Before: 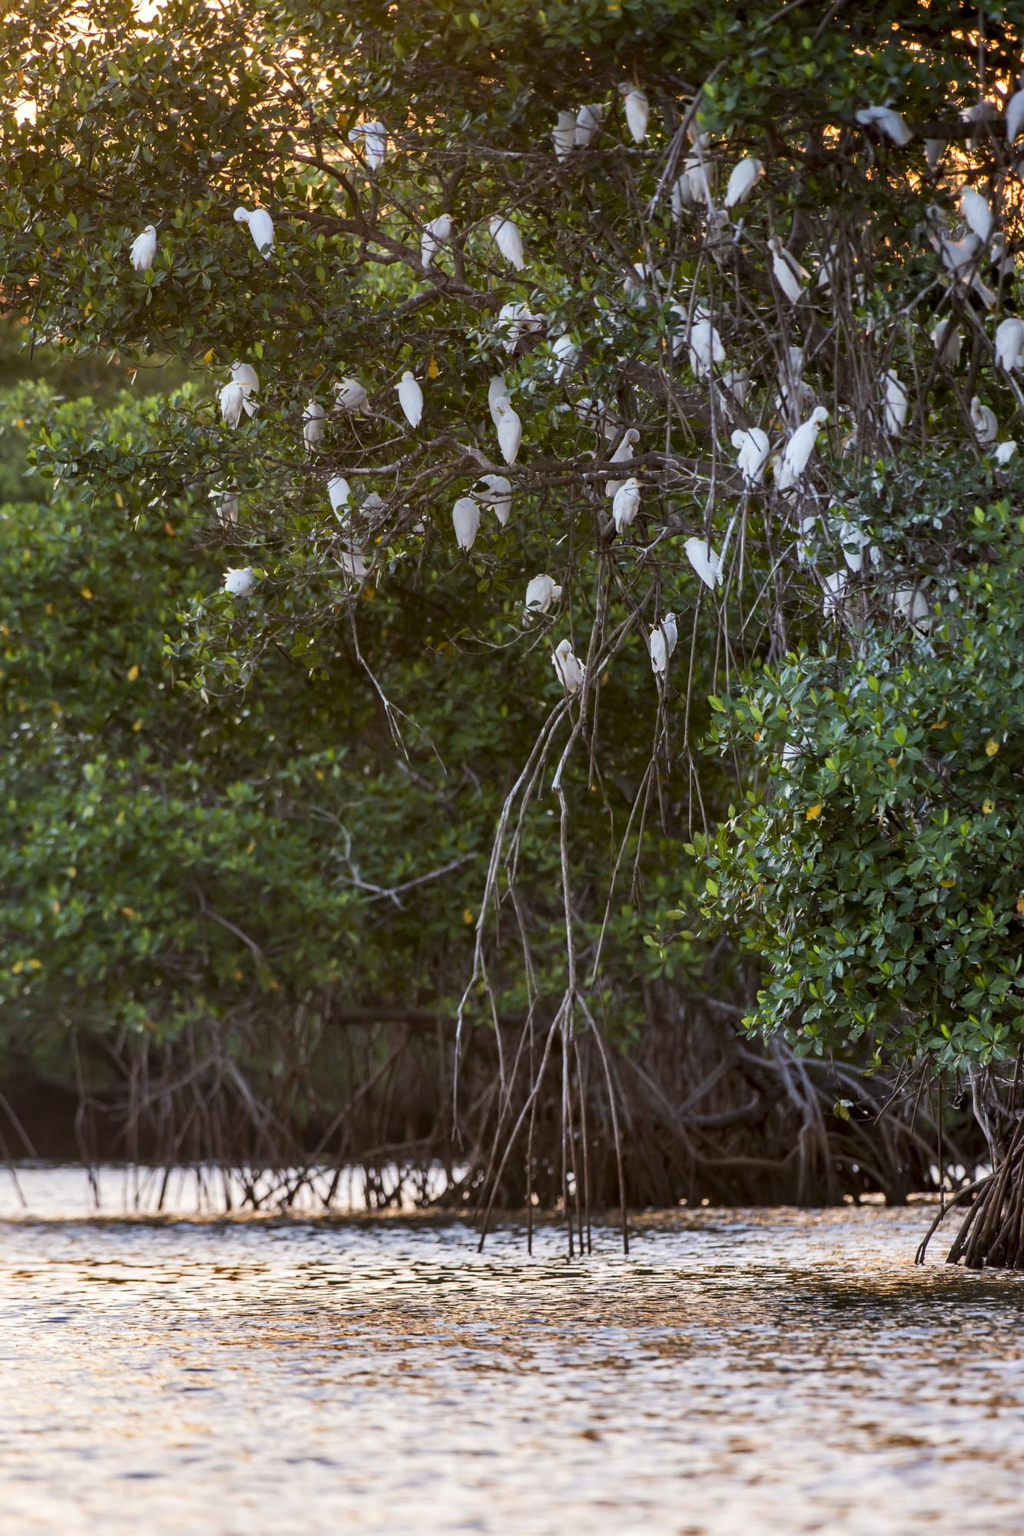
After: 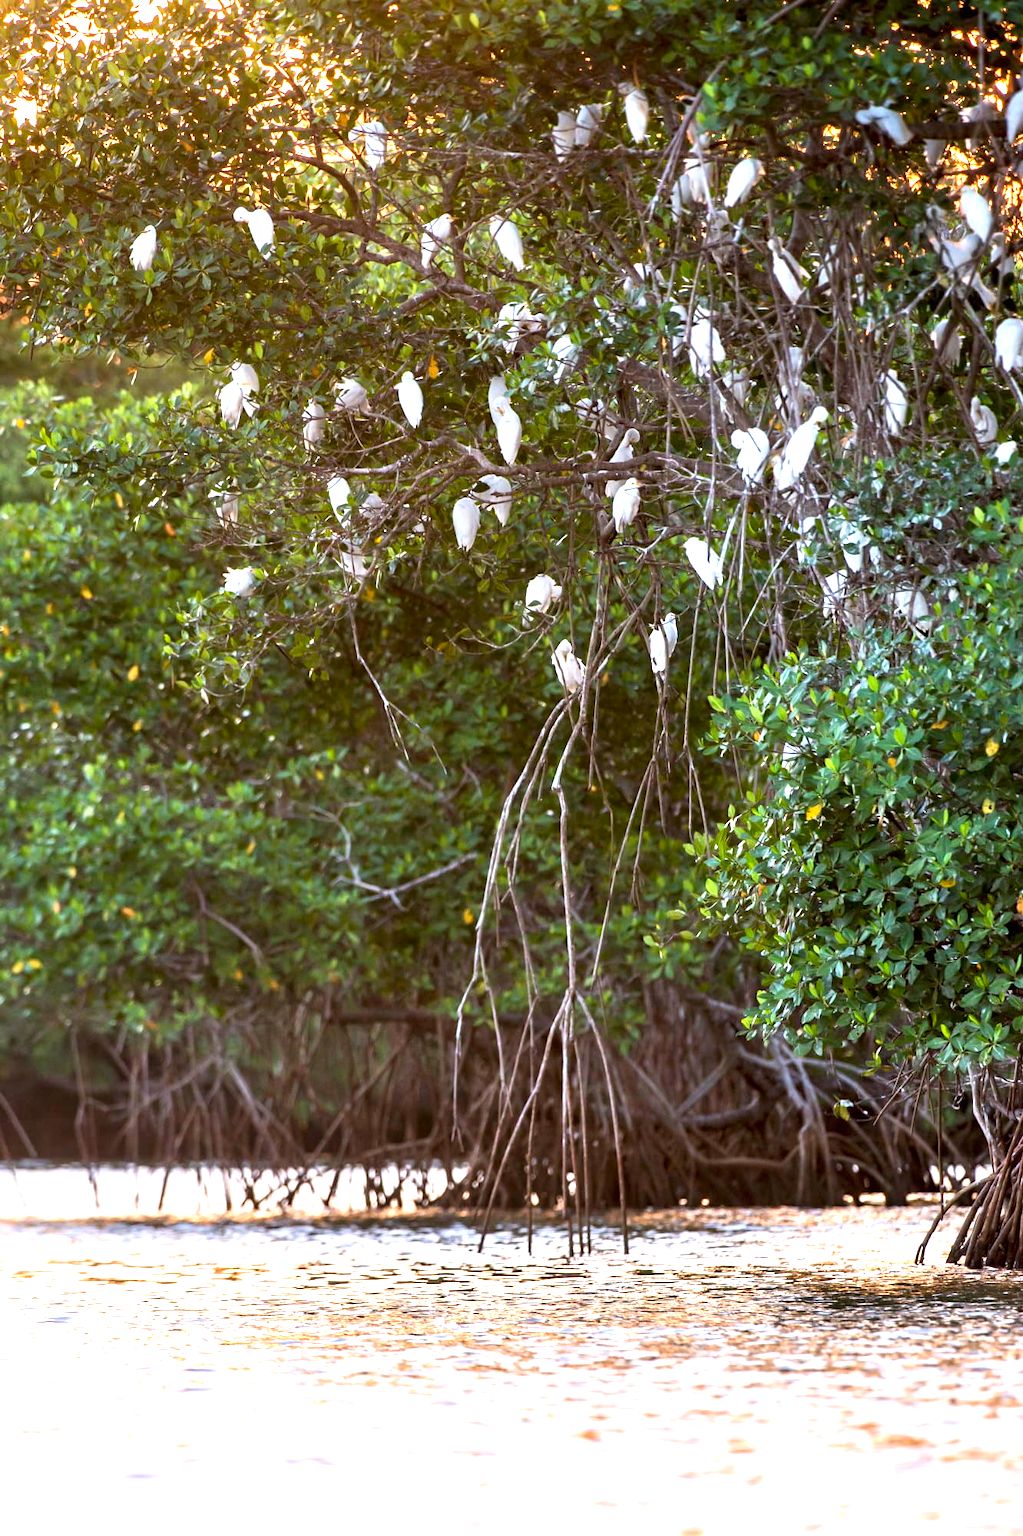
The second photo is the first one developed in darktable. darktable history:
exposure: black level correction 0, exposure 1.2 EV, compensate exposure bias true, compensate highlight preservation false
shadows and highlights: radius 92.04, shadows -16.34, white point adjustment 0.171, highlights 32.37, compress 48.59%, soften with gaussian
